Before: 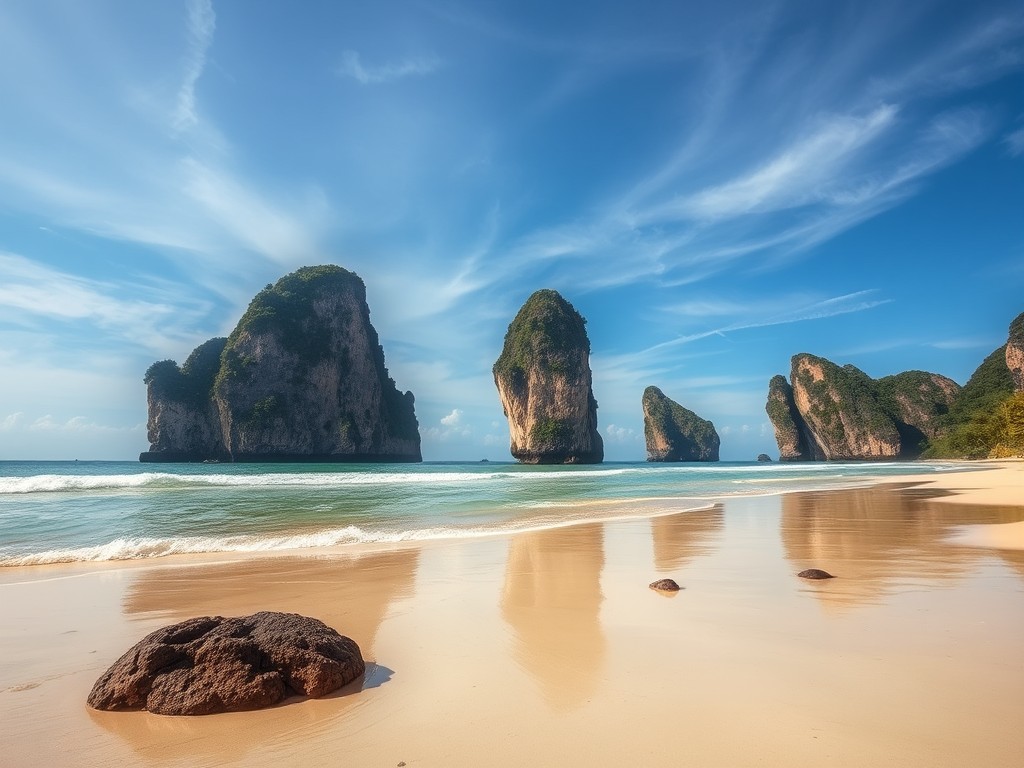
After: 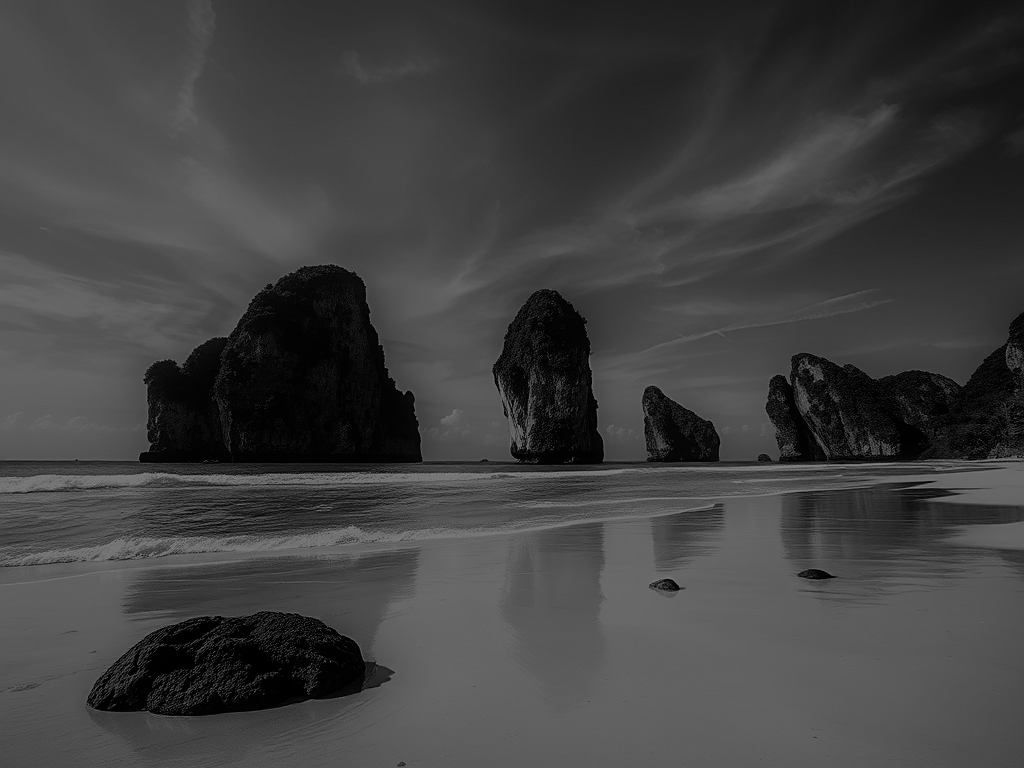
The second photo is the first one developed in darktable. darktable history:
filmic rgb: black relative exposure -7.65 EV, white relative exposure 4.56 EV, hardness 3.61
exposure: black level correction 0, exposure -0.766 EV, compensate highlight preservation false
sharpen: on, module defaults
tone equalizer: -8 EV -2 EV, -7 EV -2 EV, -6 EV -2 EV, -5 EV -2 EV, -4 EV -2 EV, -3 EV -2 EV, -2 EV -2 EV, -1 EV -1.63 EV, +0 EV -2 EV
monochrome: a 1.94, b -0.638
white balance: red 0.954, blue 1.079
